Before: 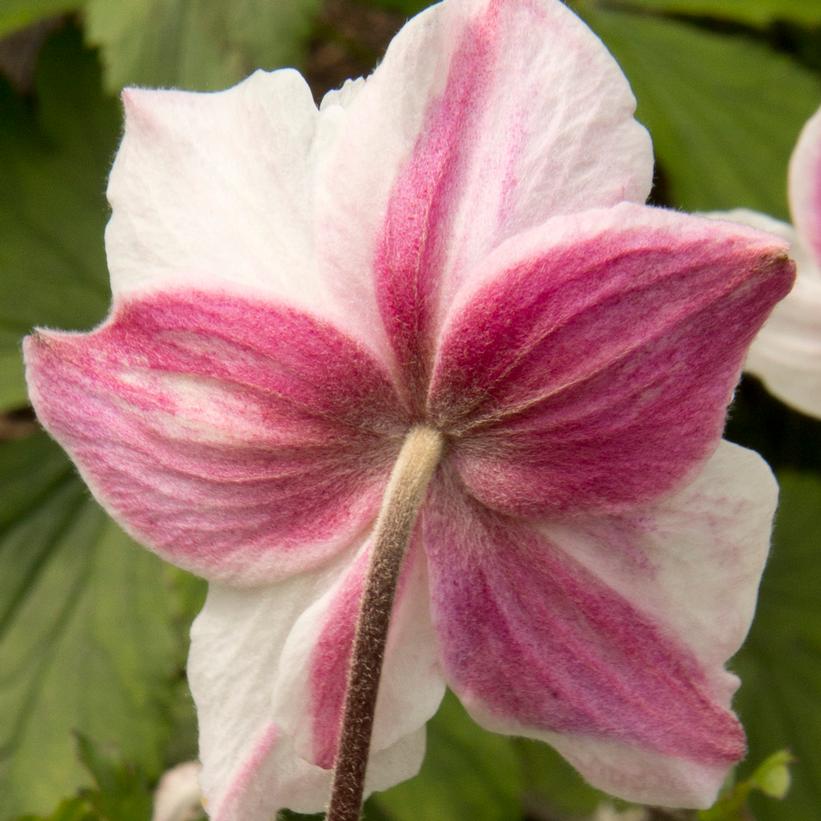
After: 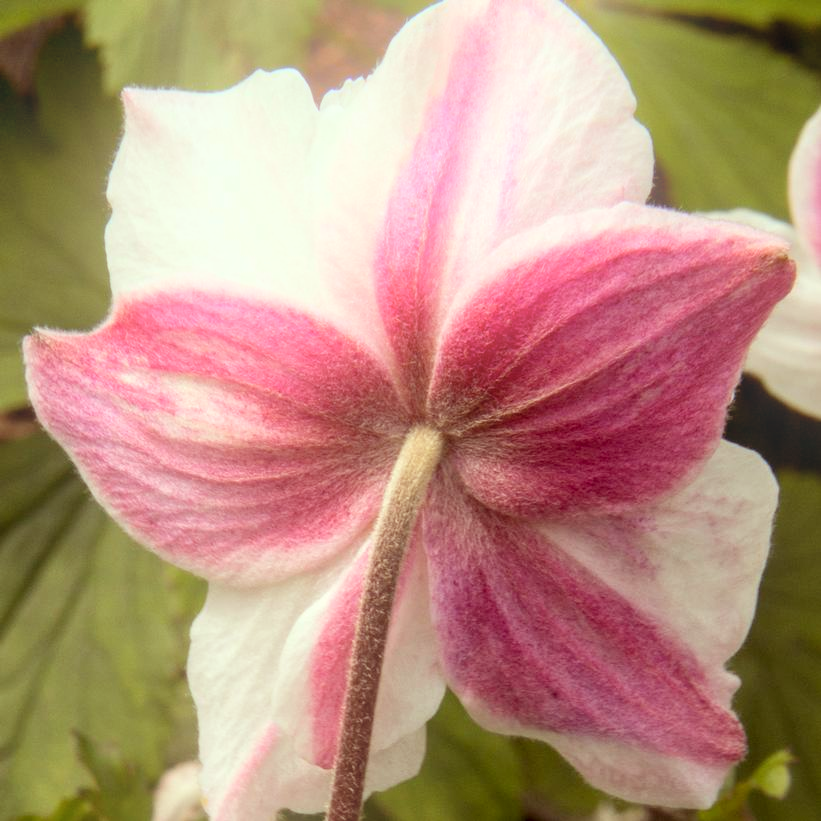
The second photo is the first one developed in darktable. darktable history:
color correction: highlights a* -8, highlights b* 3.1
rgb levels: mode RGB, independent channels, levels [[0, 0.474, 1], [0, 0.5, 1], [0, 0.5, 1]]
bloom: threshold 82.5%, strength 16.25%
local contrast: on, module defaults
